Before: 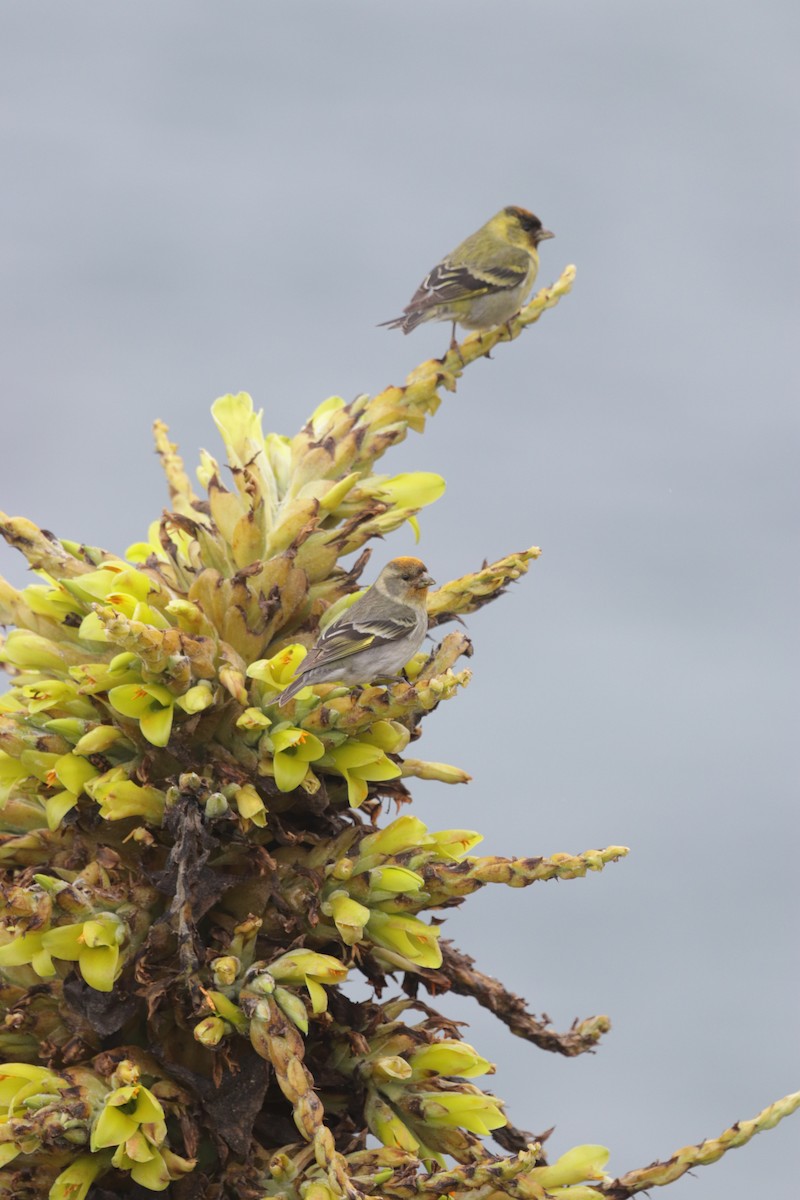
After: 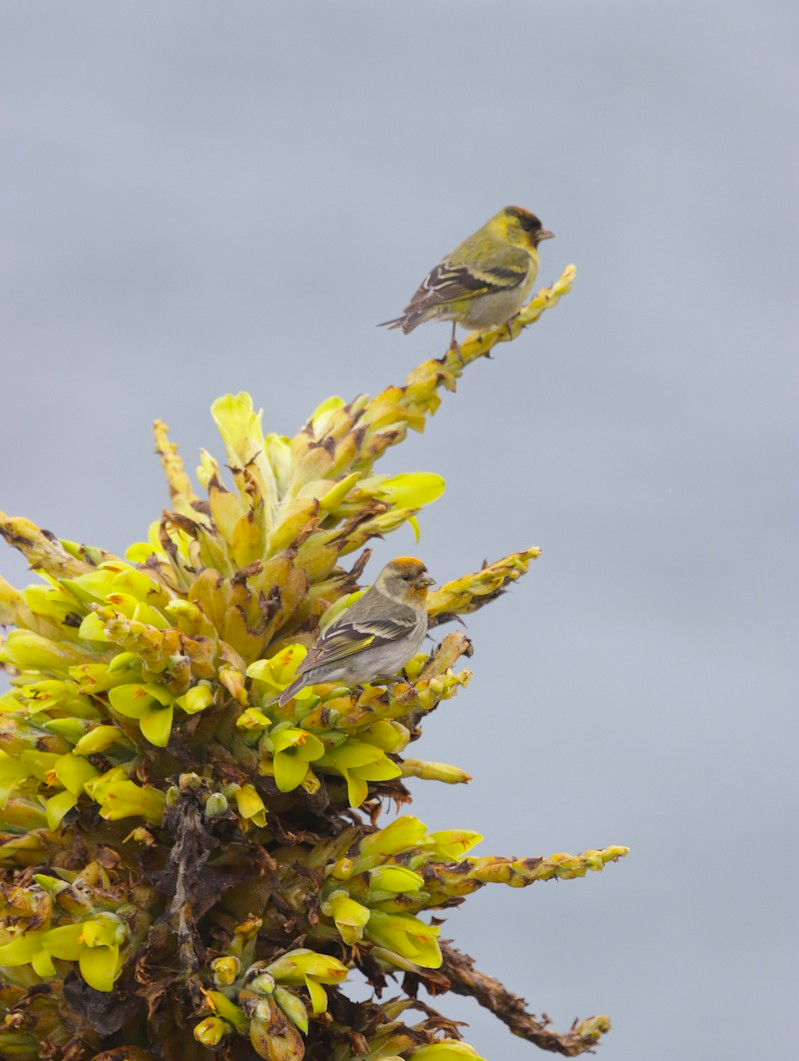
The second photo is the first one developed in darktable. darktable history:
crop and rotate: top 0%, bottom 11.543%
color balance rgb: shadows lift › luminance -9.585%, perceptual saturation grading › global saturation 31.289%
